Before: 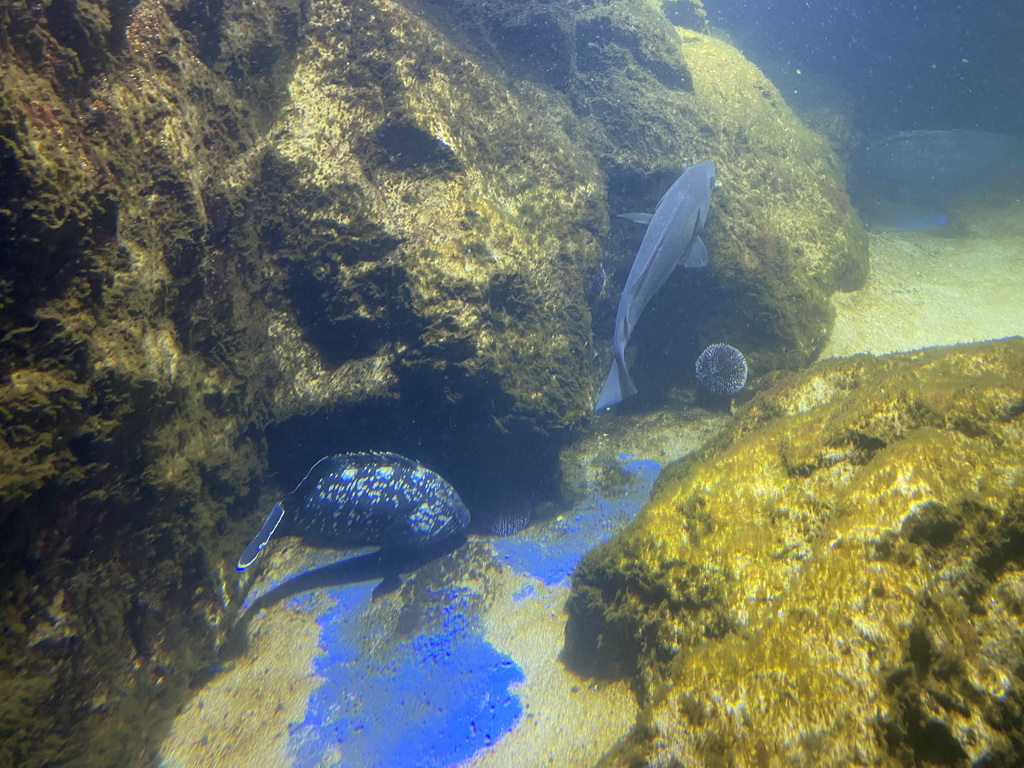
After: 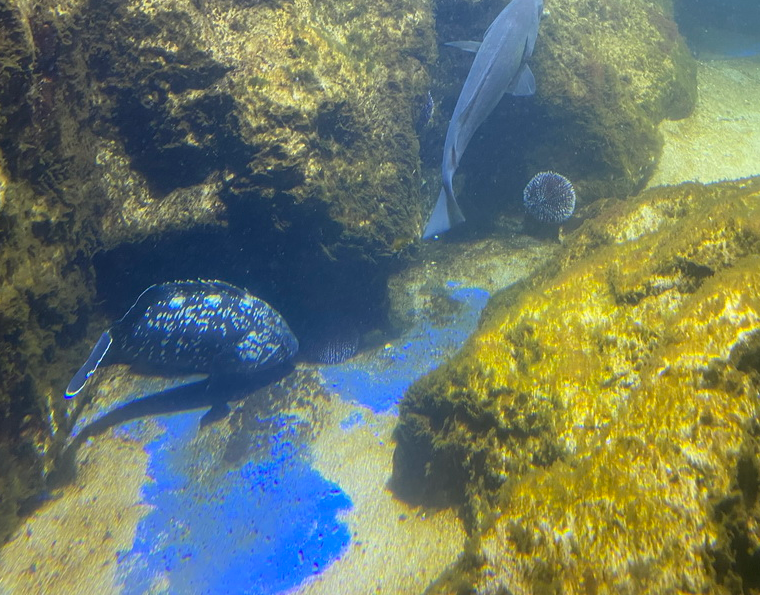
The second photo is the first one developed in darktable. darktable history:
crop: left 16.821%, top 22.402%, right 8.946%
